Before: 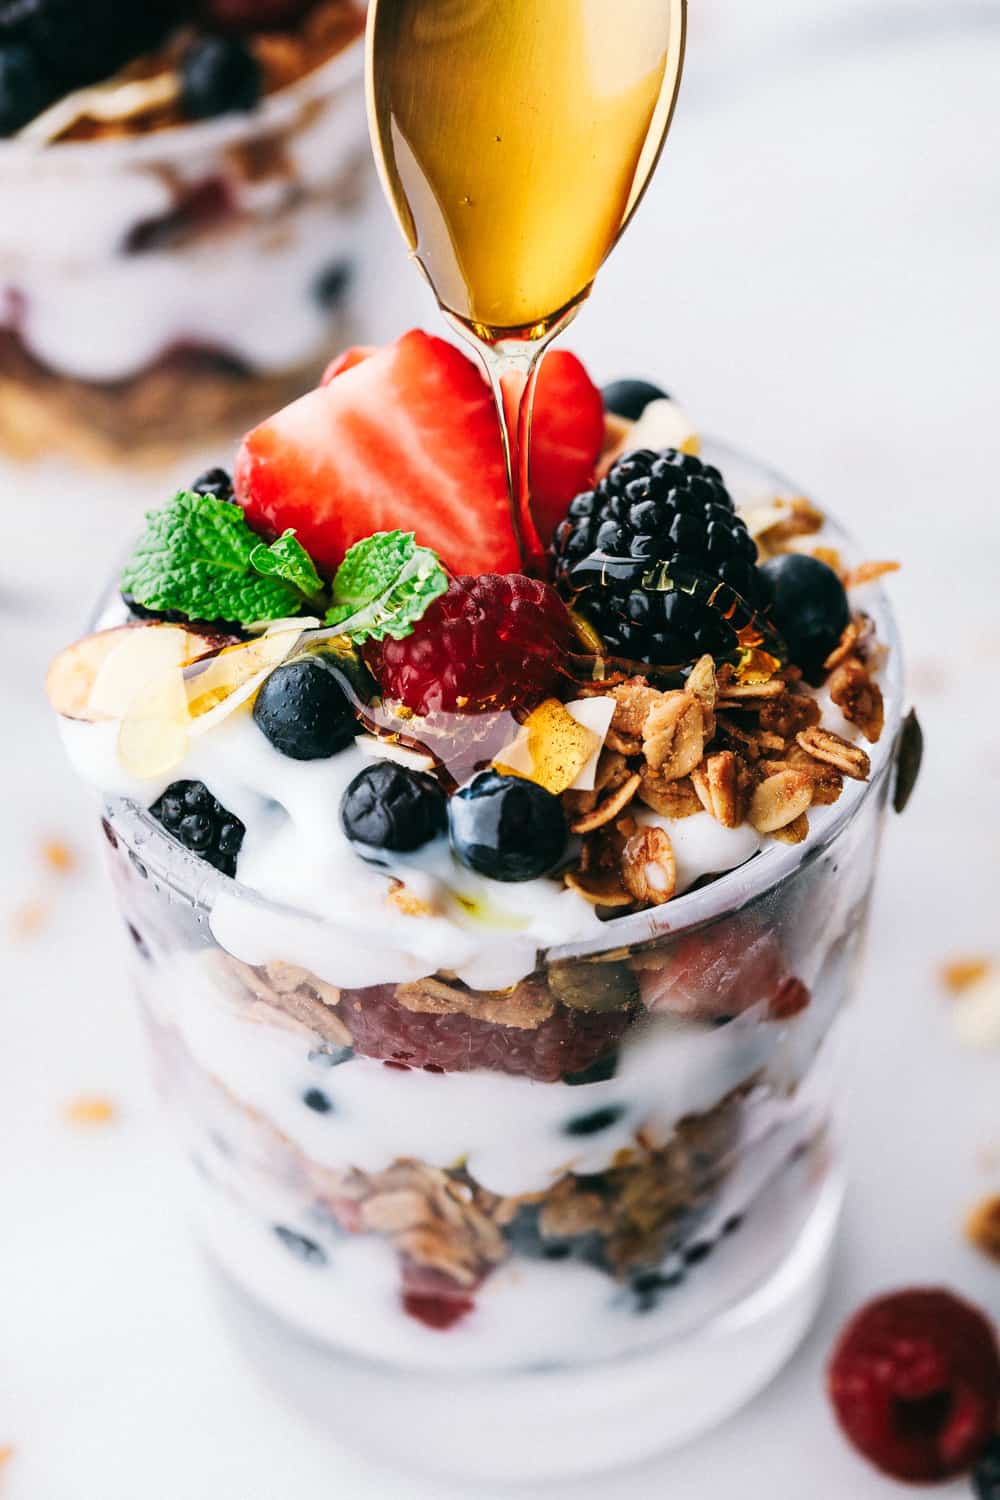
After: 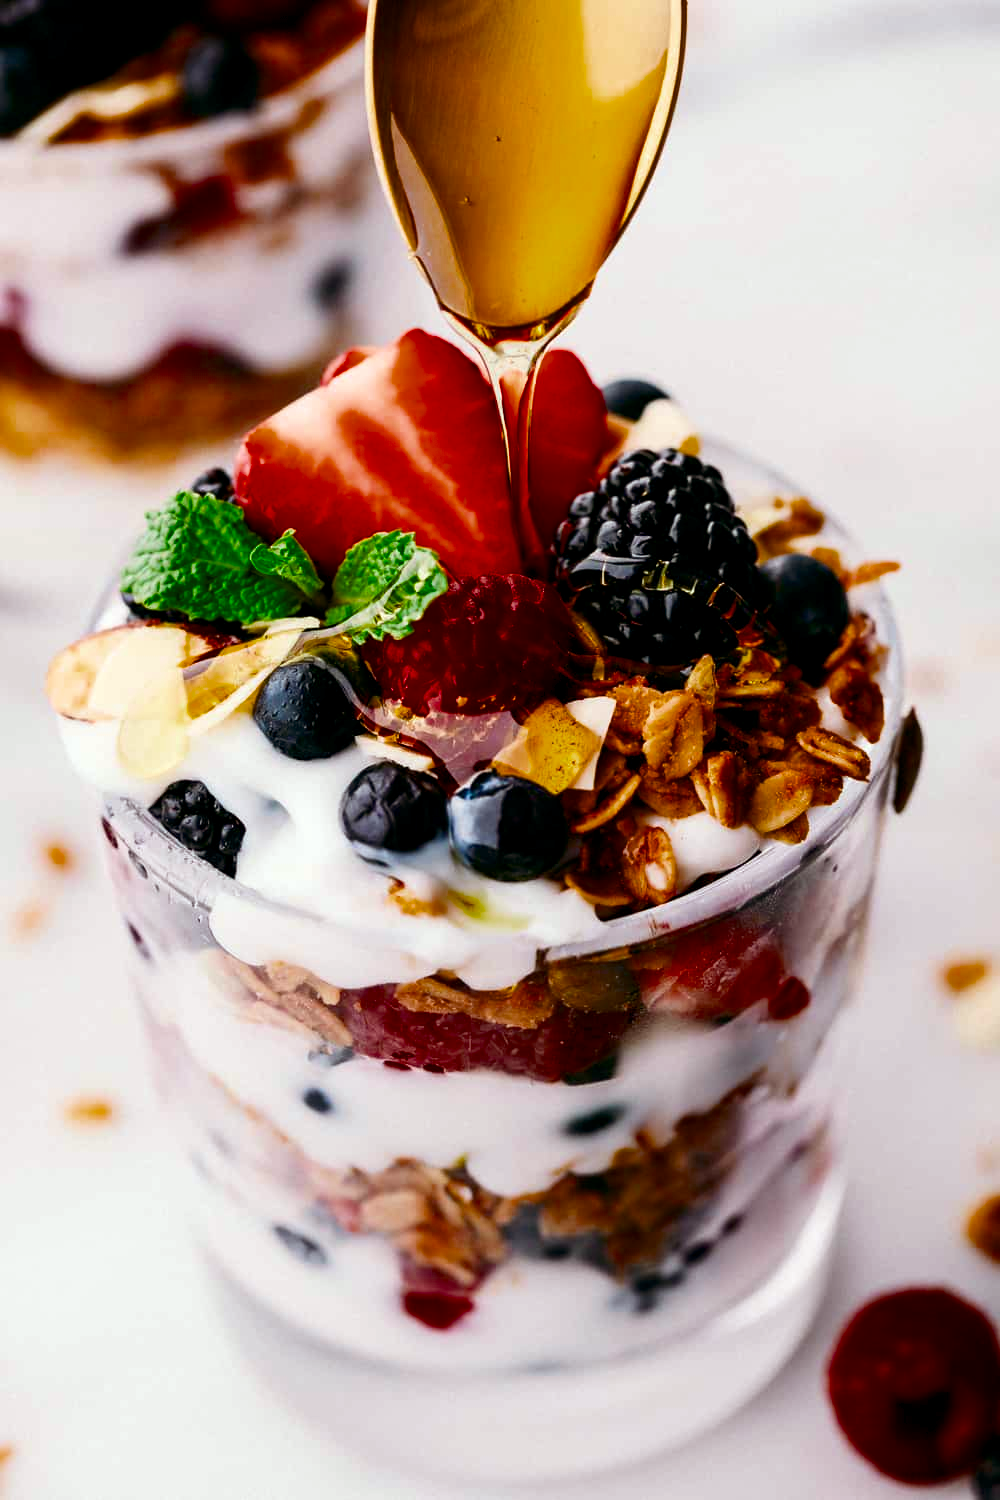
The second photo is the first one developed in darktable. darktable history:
color balance rgb: power › chroma 1.545%, power › hue 28.61°, global offset › luminance -0.469%, perceptual saturation grading › global saturation 30.282%, saturation formula JzAzBz (2021)
contrast brightness saturation: contrast 0.068, brightness -0.127, saturation 0.049
